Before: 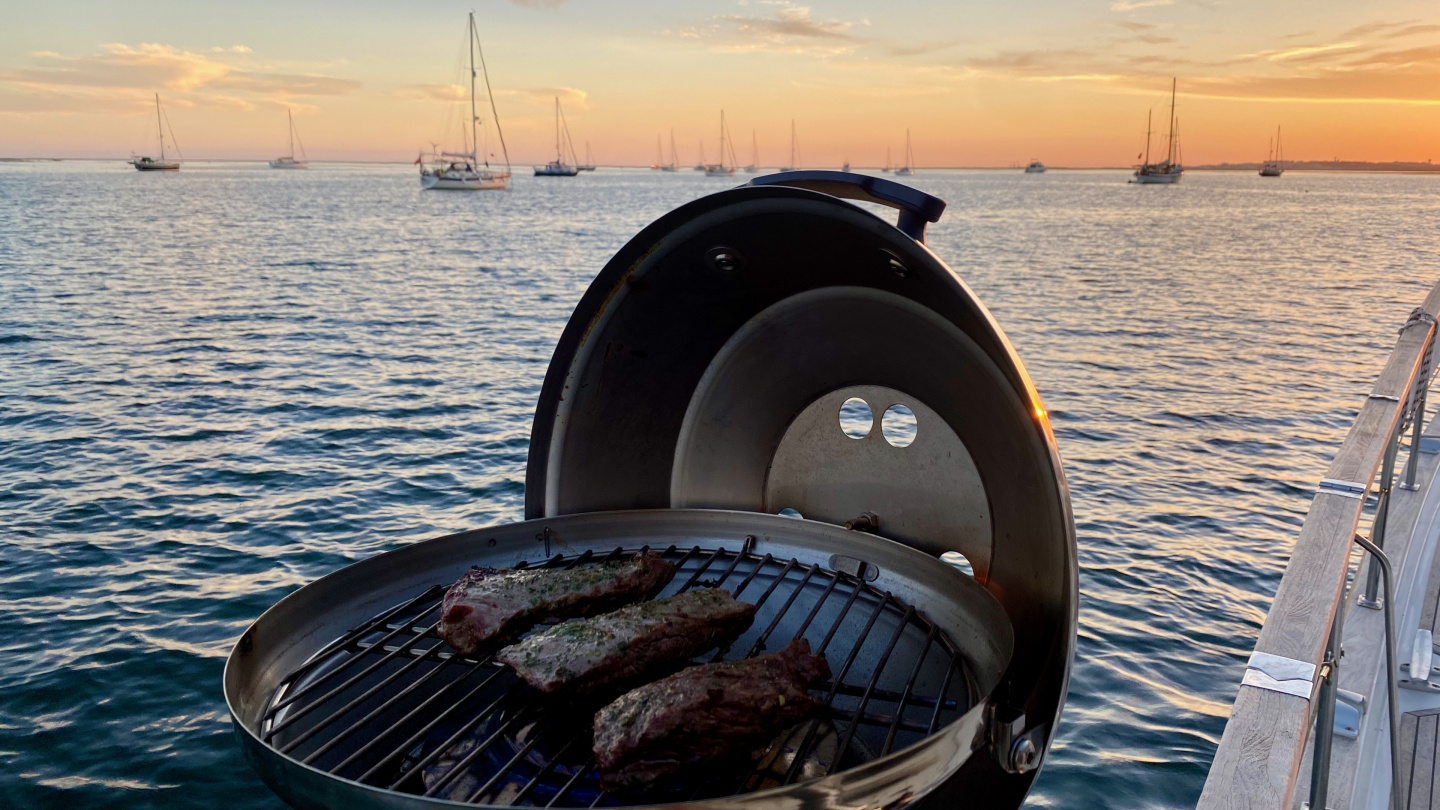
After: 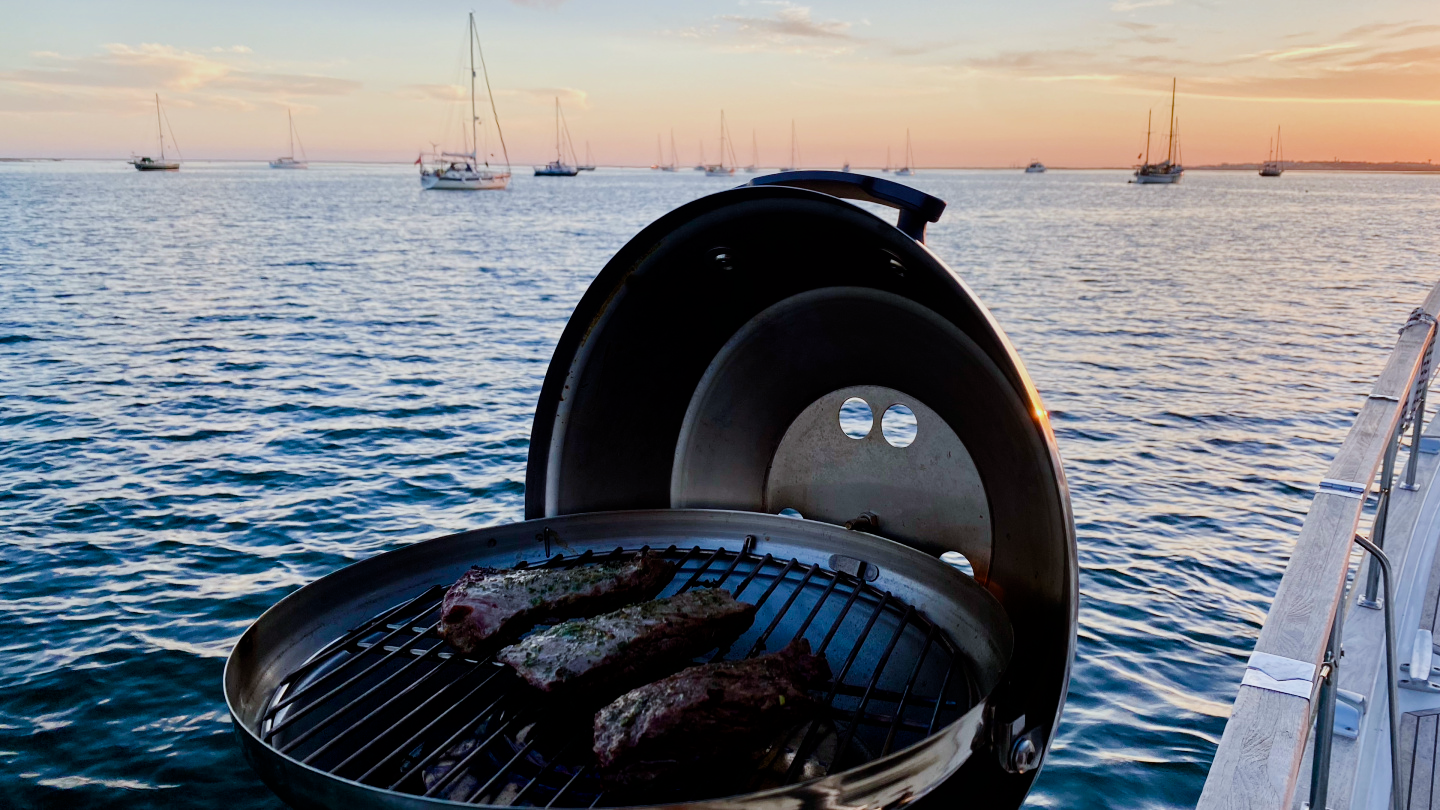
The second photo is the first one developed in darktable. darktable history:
filmic rgb: black relative exposure -7.65 EV, white relative exposure 4.56 EV, hardness 3.61
color calibration: x 0.37, y 0.382, temperature 4315.68 K
color balance rgb: perceptual saturation grading › global saturation 20%, perceptual saturation grading › highlights -50.221%, perceptual saturation grading › shadows 30.723%, perceptual brilliance grading › global brilliance -5.151%, perceptual brilliance grading › highlights 25.022%, perceptual brilliance grading › mid-tones 7.465%, perceptual brilliance grading › shadows -4.601%, global vibrance 20%
